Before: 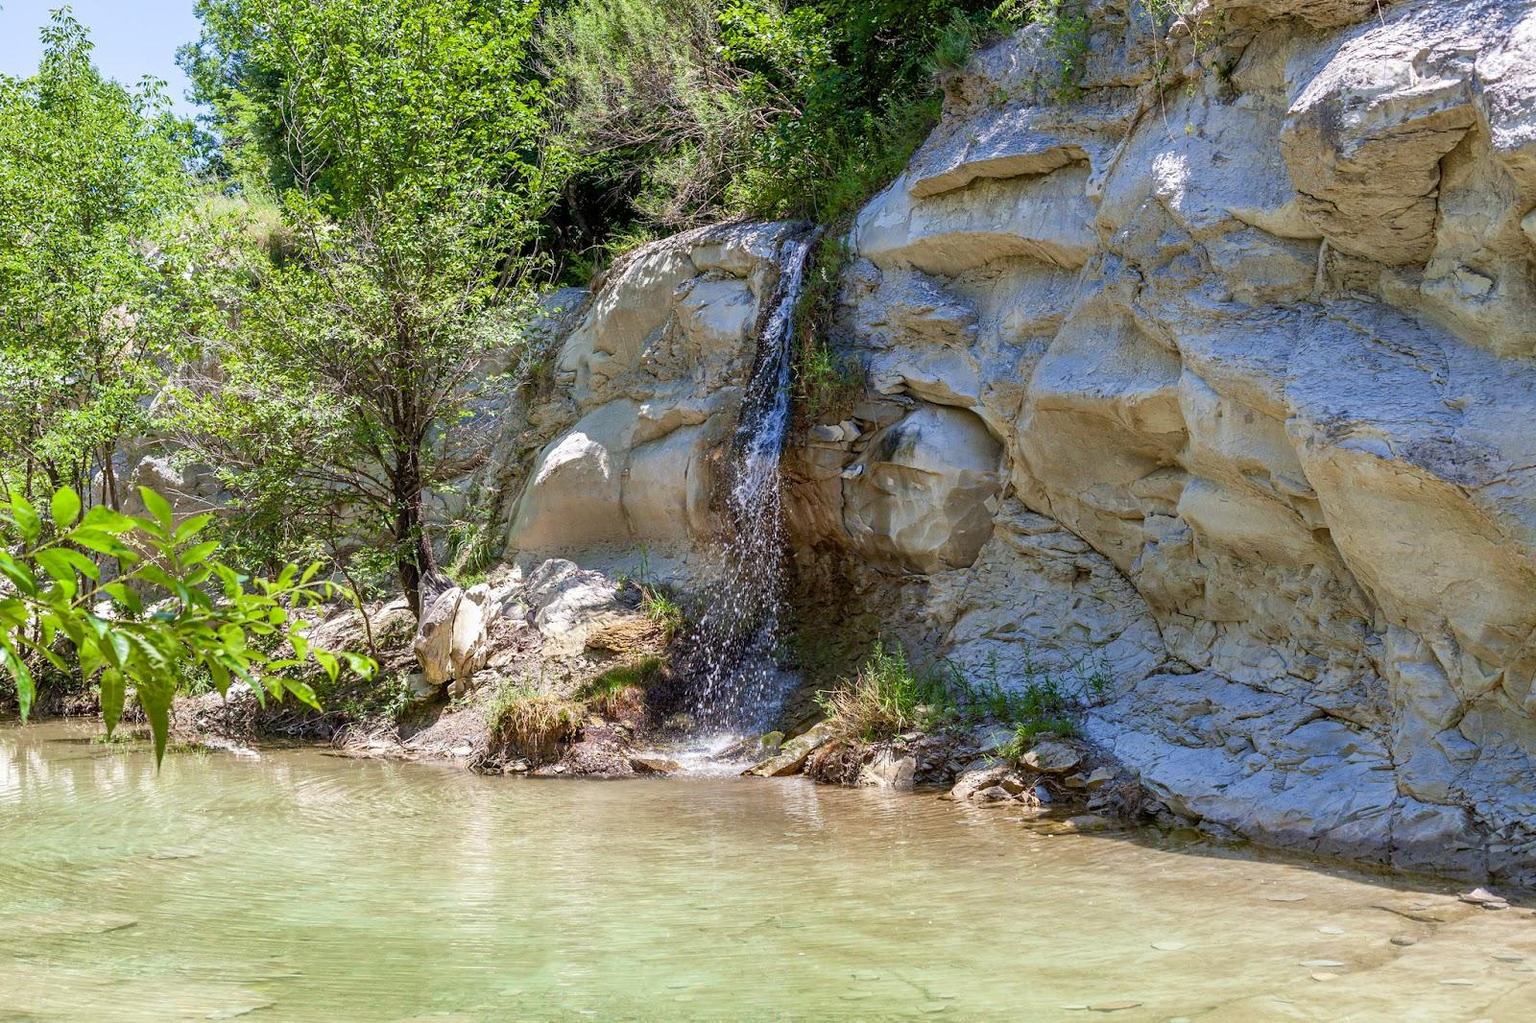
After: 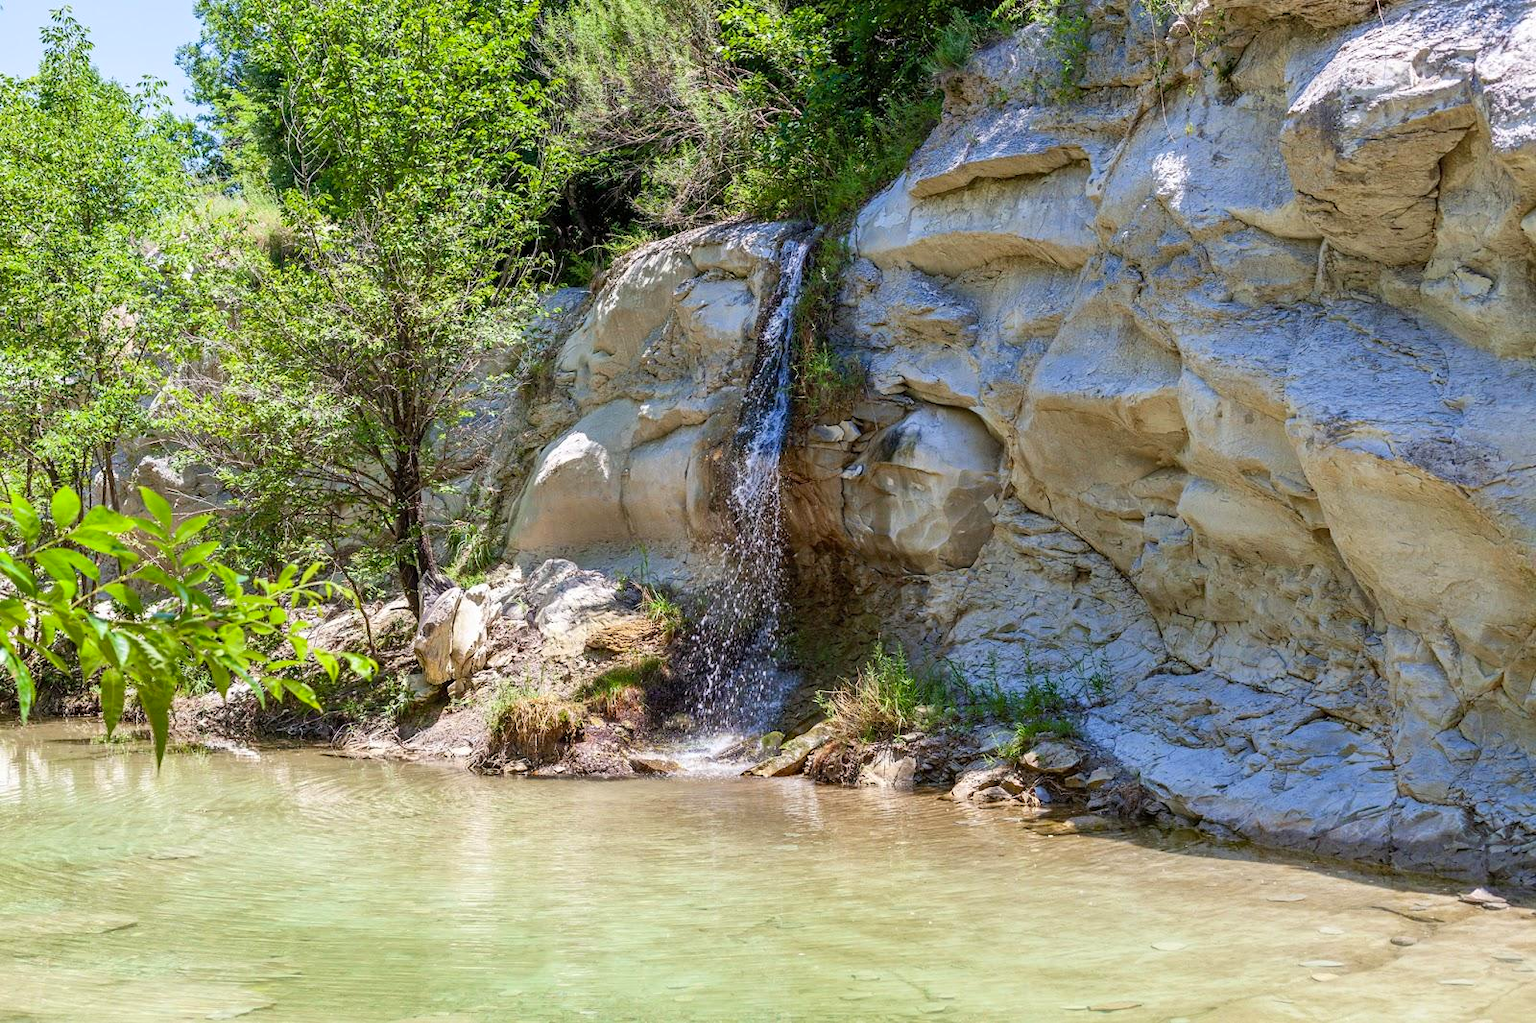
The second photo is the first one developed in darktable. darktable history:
contrast brightness saturation: contrast 0.1, brightness 0.036, saturation 0.09
